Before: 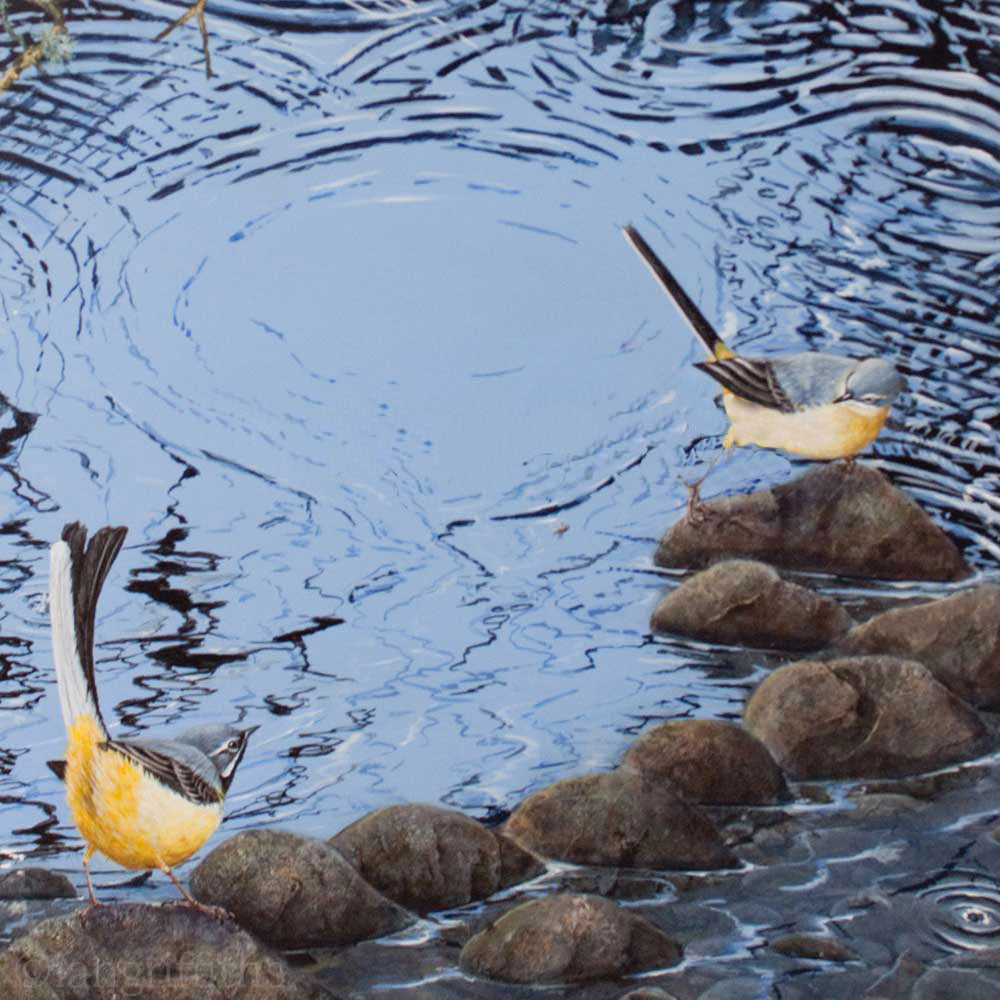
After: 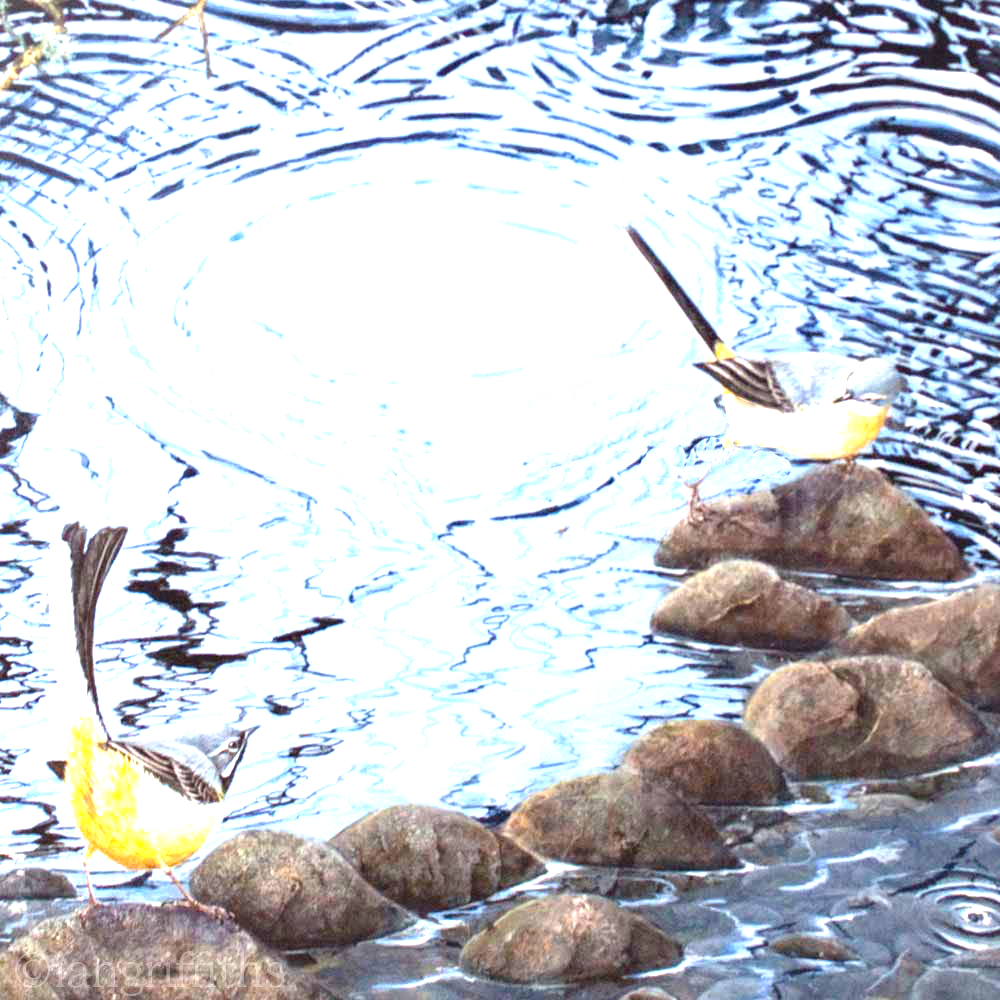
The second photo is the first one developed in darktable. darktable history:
exposure: black level correction 0.001, exposure 1.713 EV, compensate highlight preservation false
